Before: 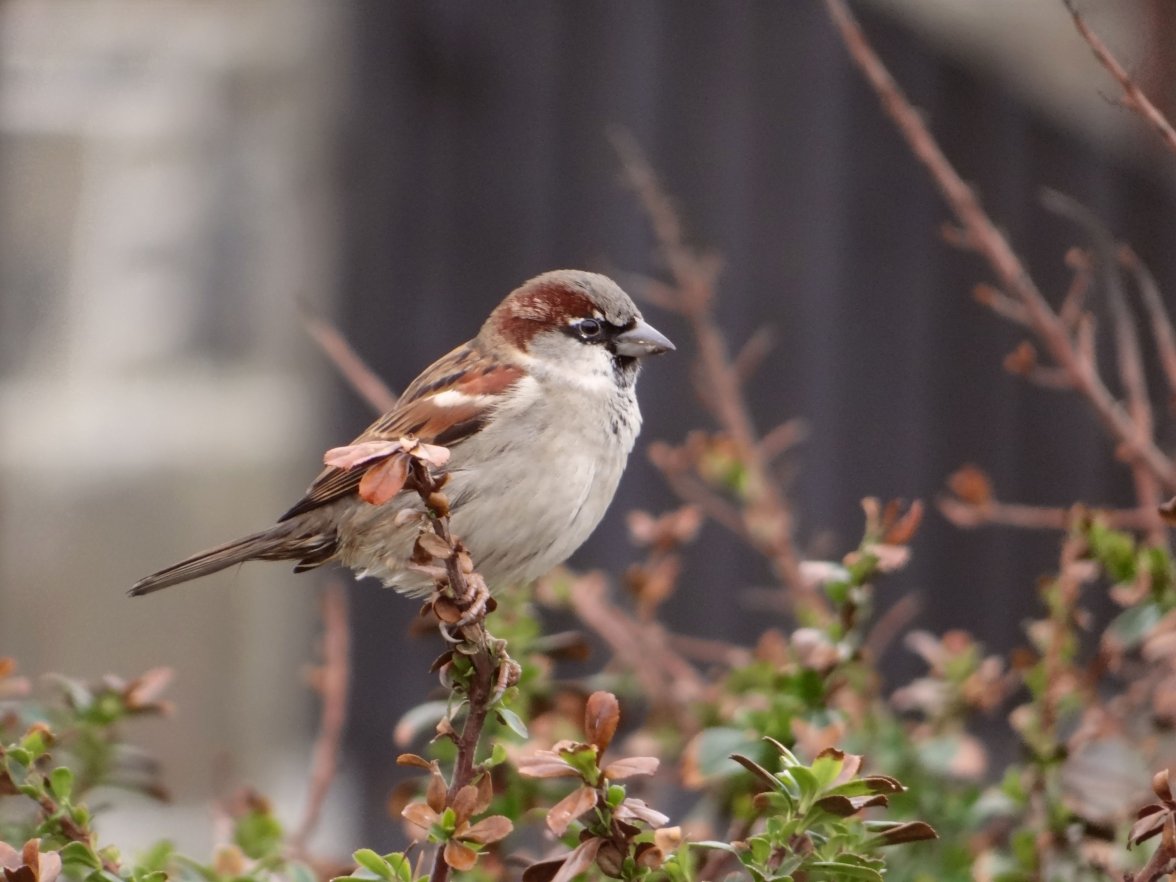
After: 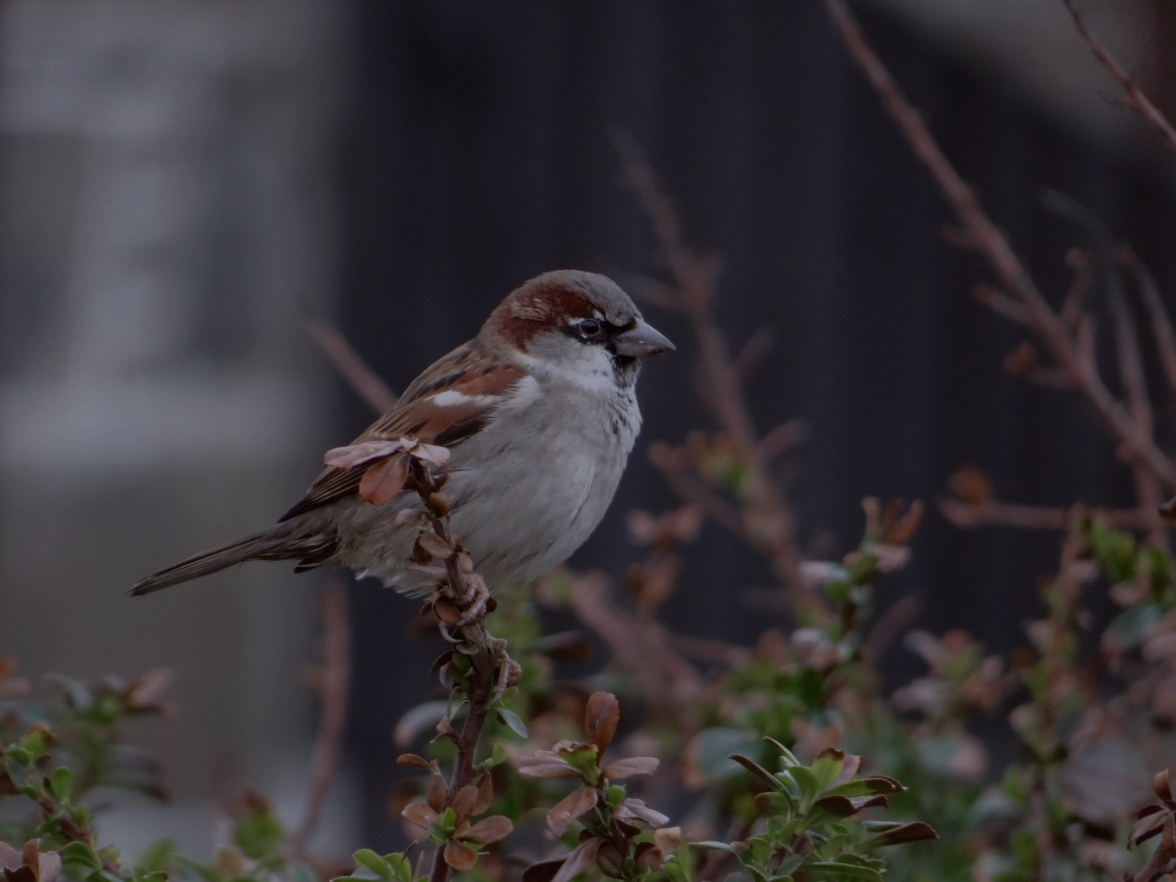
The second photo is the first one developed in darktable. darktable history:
color calibration: illuminant custom, x 0.372, y 0.382, temperature 4280.79 K
tone equalizer: -8 EV -1.97 EV, -7 EV -1.98 EV, -6 EV -1.97 EV, -5 EV -1.97 EV, -4 EV -2 EV, -3 EV -1.97 EV, -2 EV -1.99 EV, -1 EV -1.61 EV, +0 EV -1.99 EV, edges refinement/feathering 500, mask exposure compensation -1.57 EV, preserve details no
